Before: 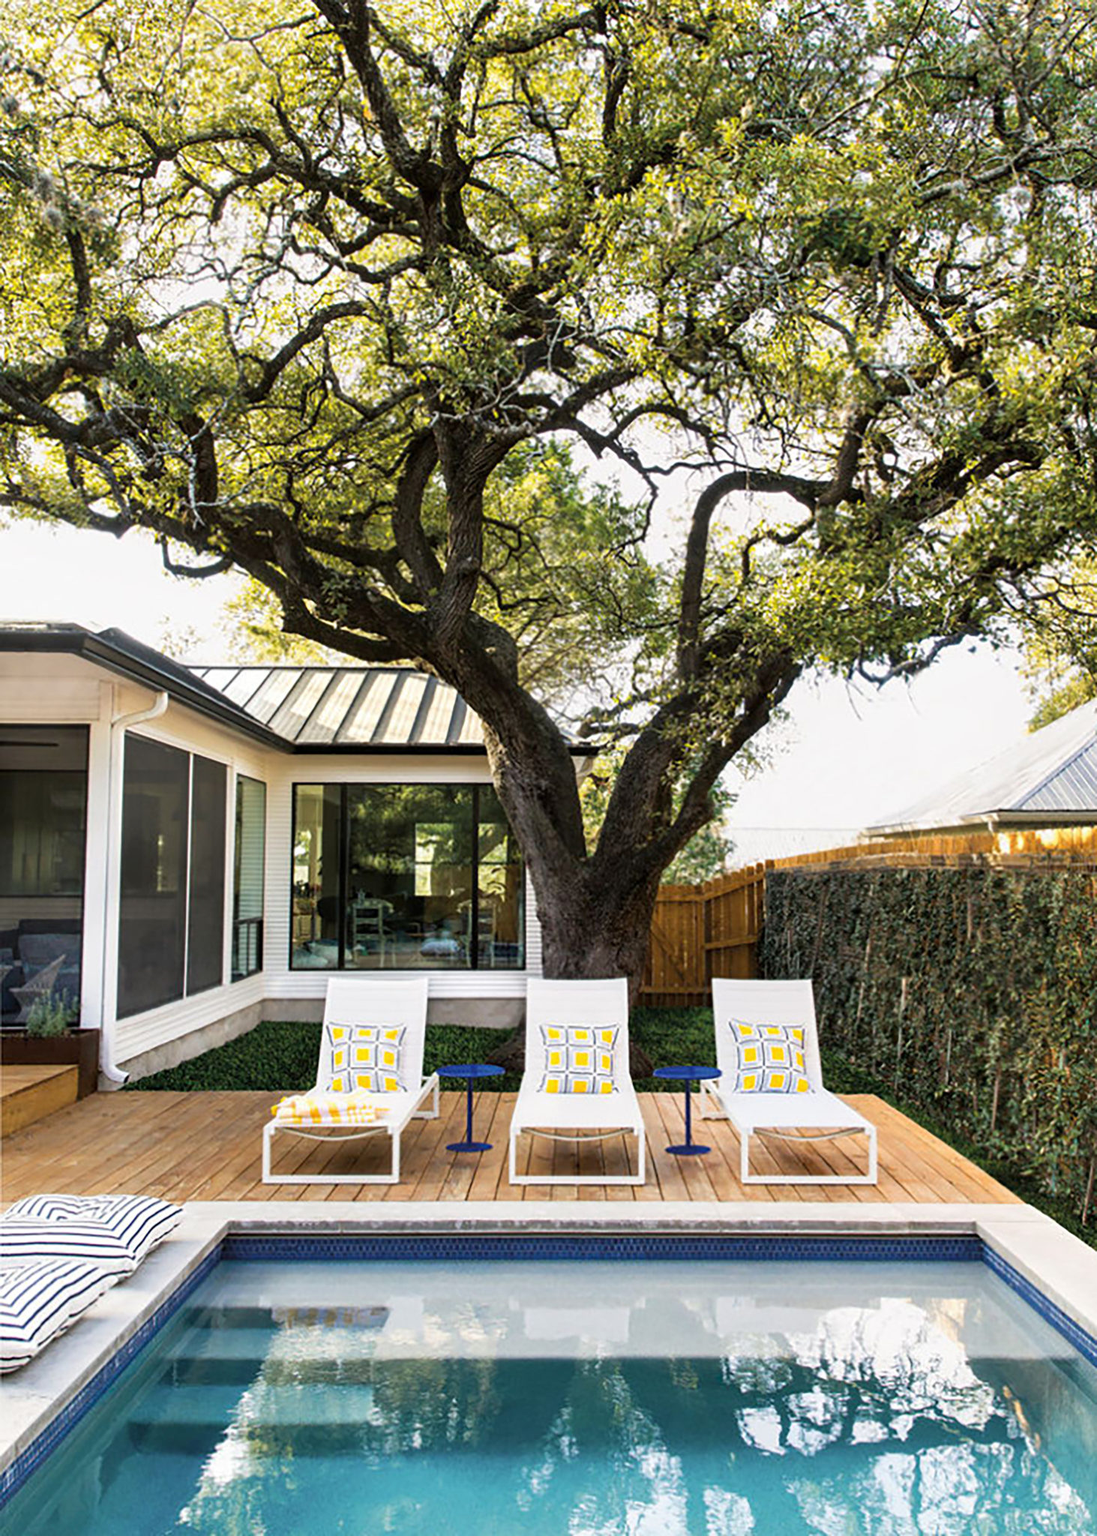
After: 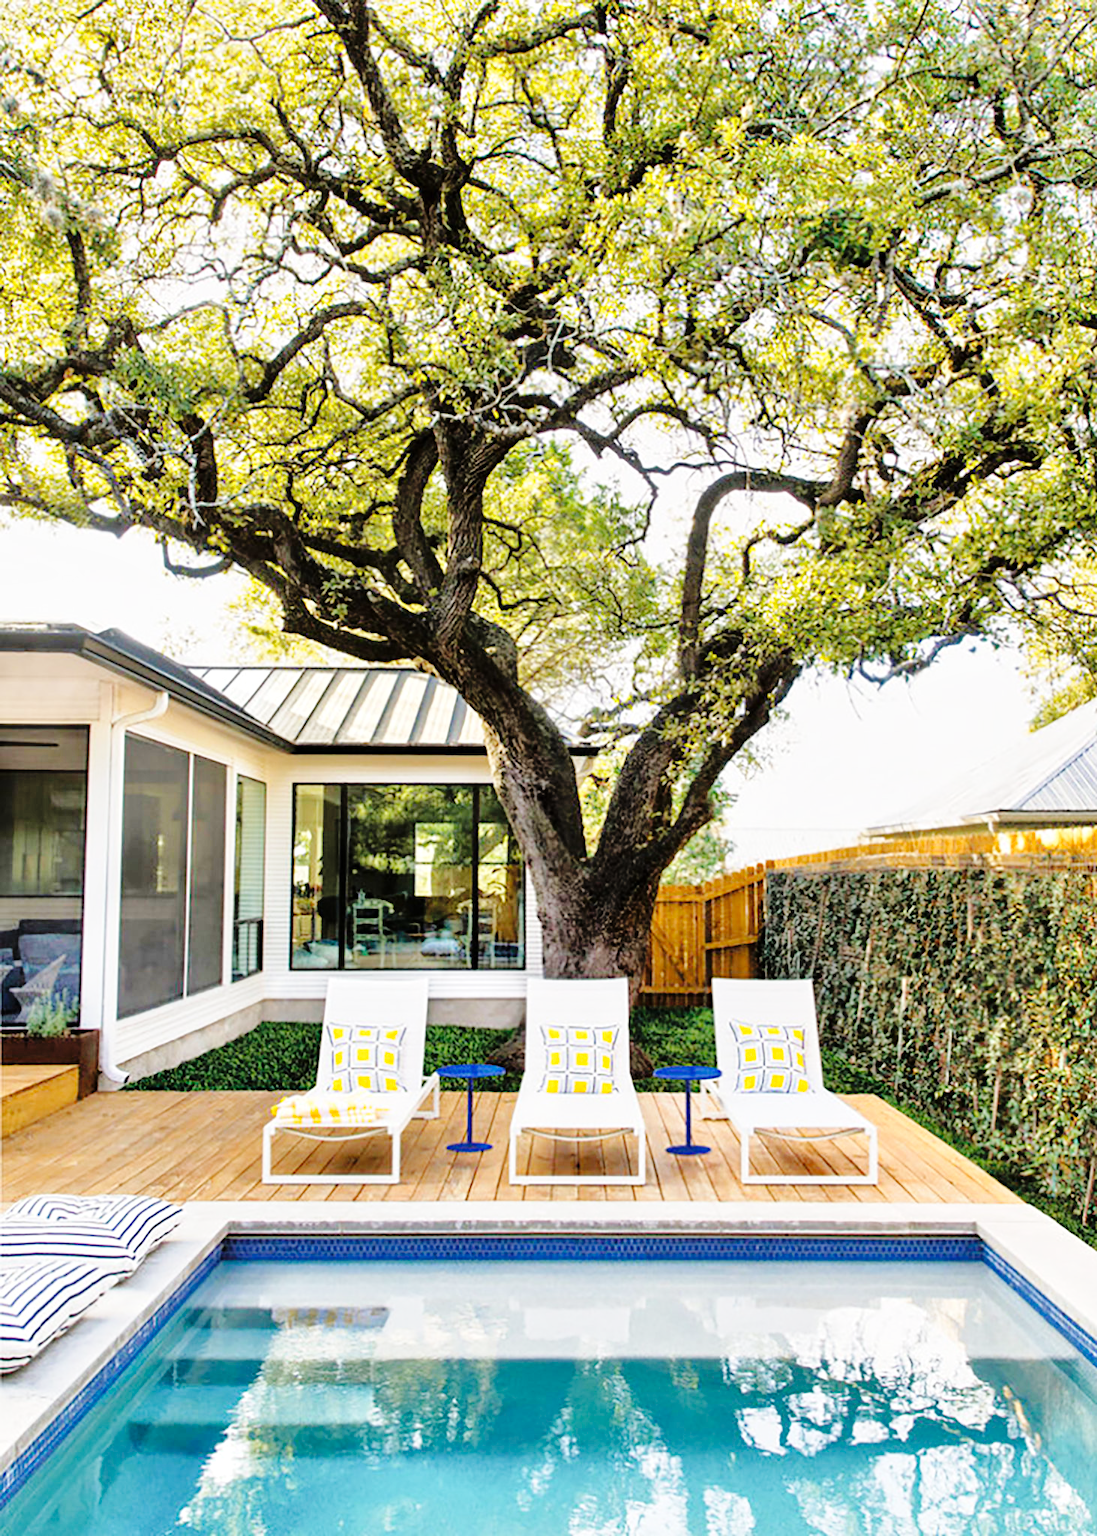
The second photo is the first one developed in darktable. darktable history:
base curve: curves: ch0 [(0, 0) (0.036, 0.025) (0.121, 0.166) (0.206, 0.329) (0.605, 0.79) (1, 1)], preserve colors none
tone equalizer: -7 EV 0.15 EV, -6 EV 0.6 EV, -5 EV 1.15 EV, -4 EV 1.33 EV, -3 EV 1.15 EV, -2 EV 0.6 EV, -1 EV 0.15 EV, mask exposure compensation -0.5 EV
